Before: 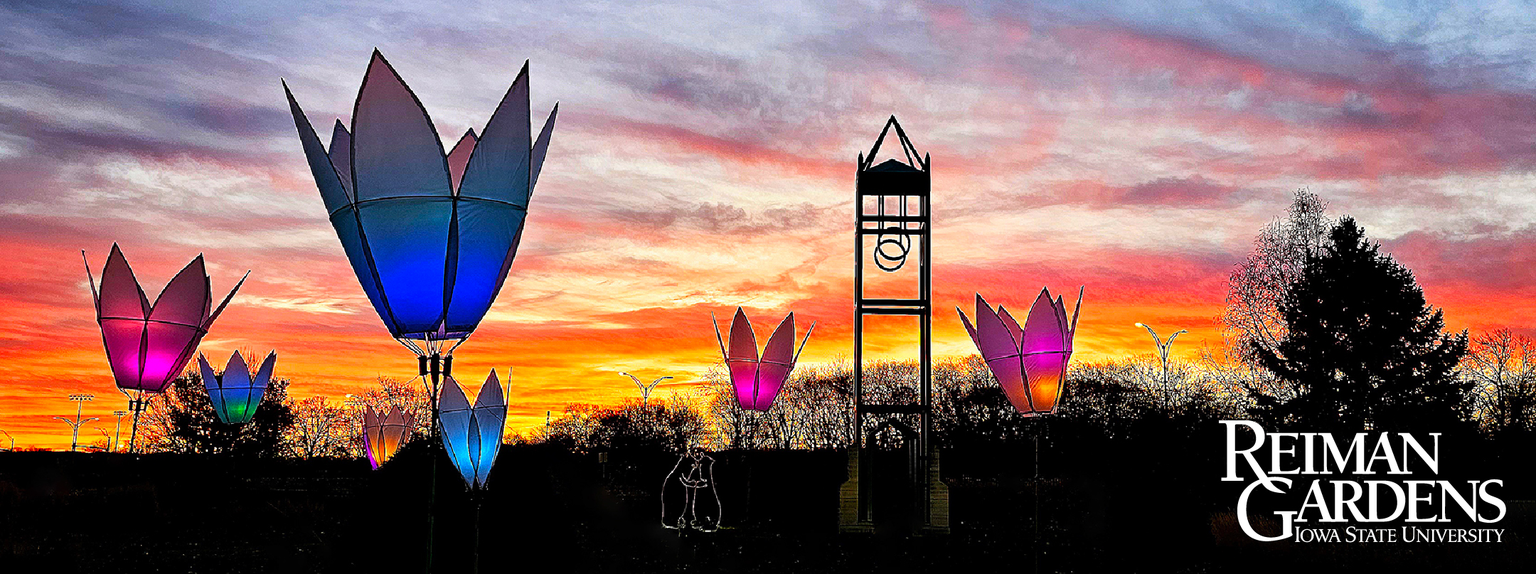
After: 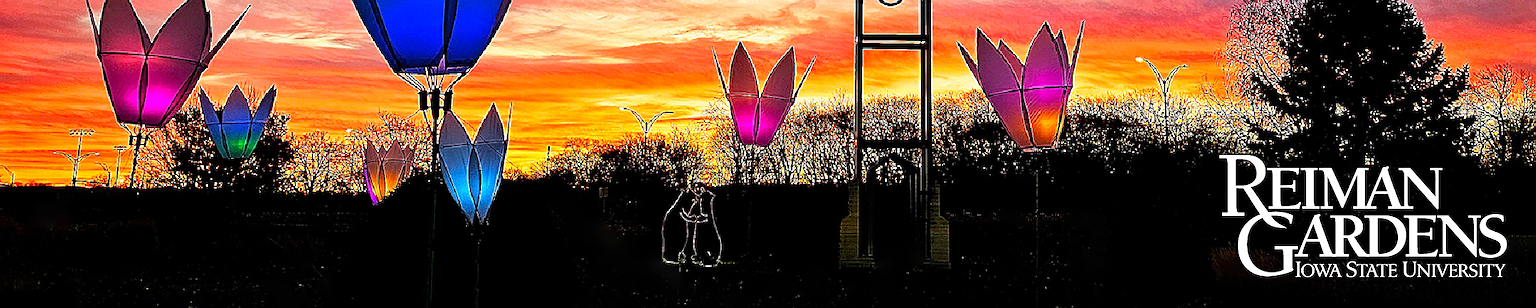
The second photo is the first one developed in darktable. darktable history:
sharpen: radius 1.559, amount 0.373, threshold 1.271
crop and rotate: top 46.237%
